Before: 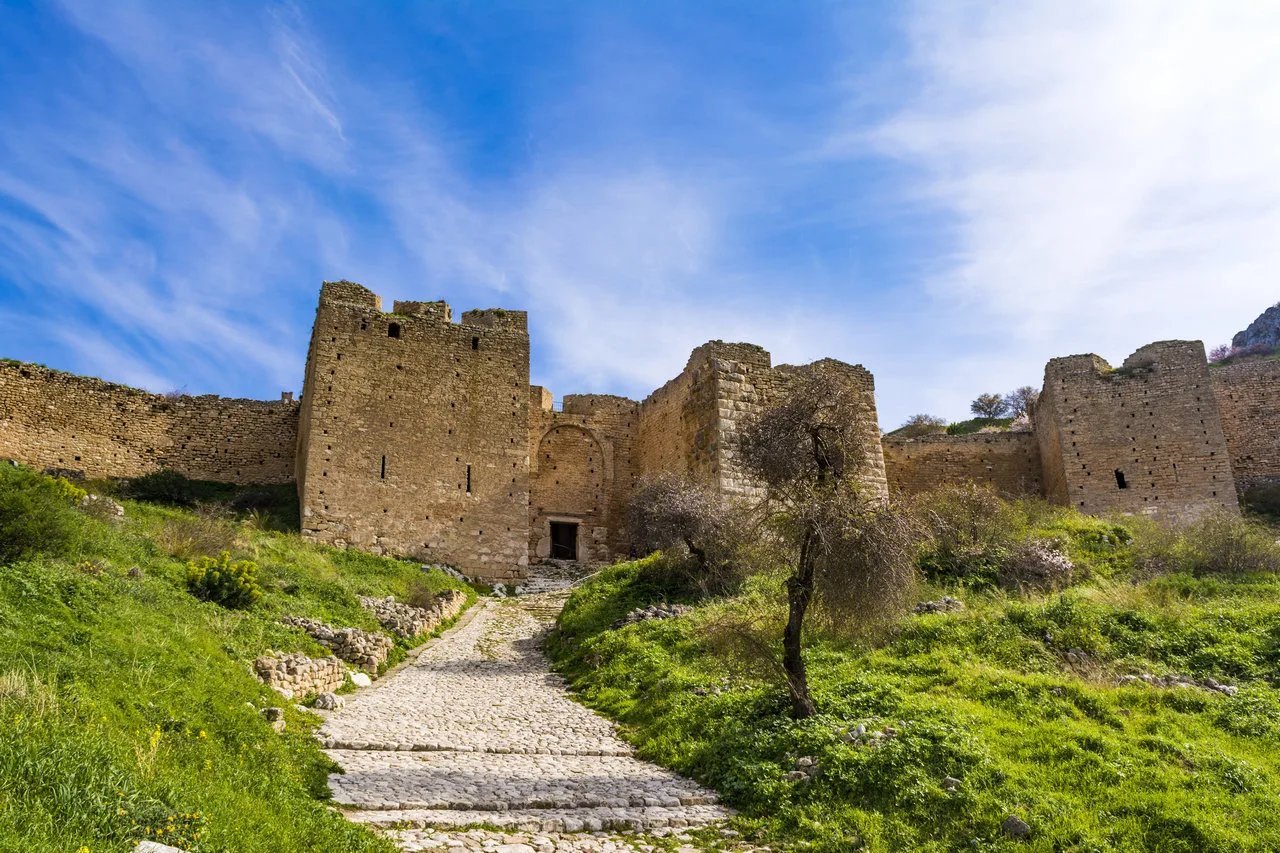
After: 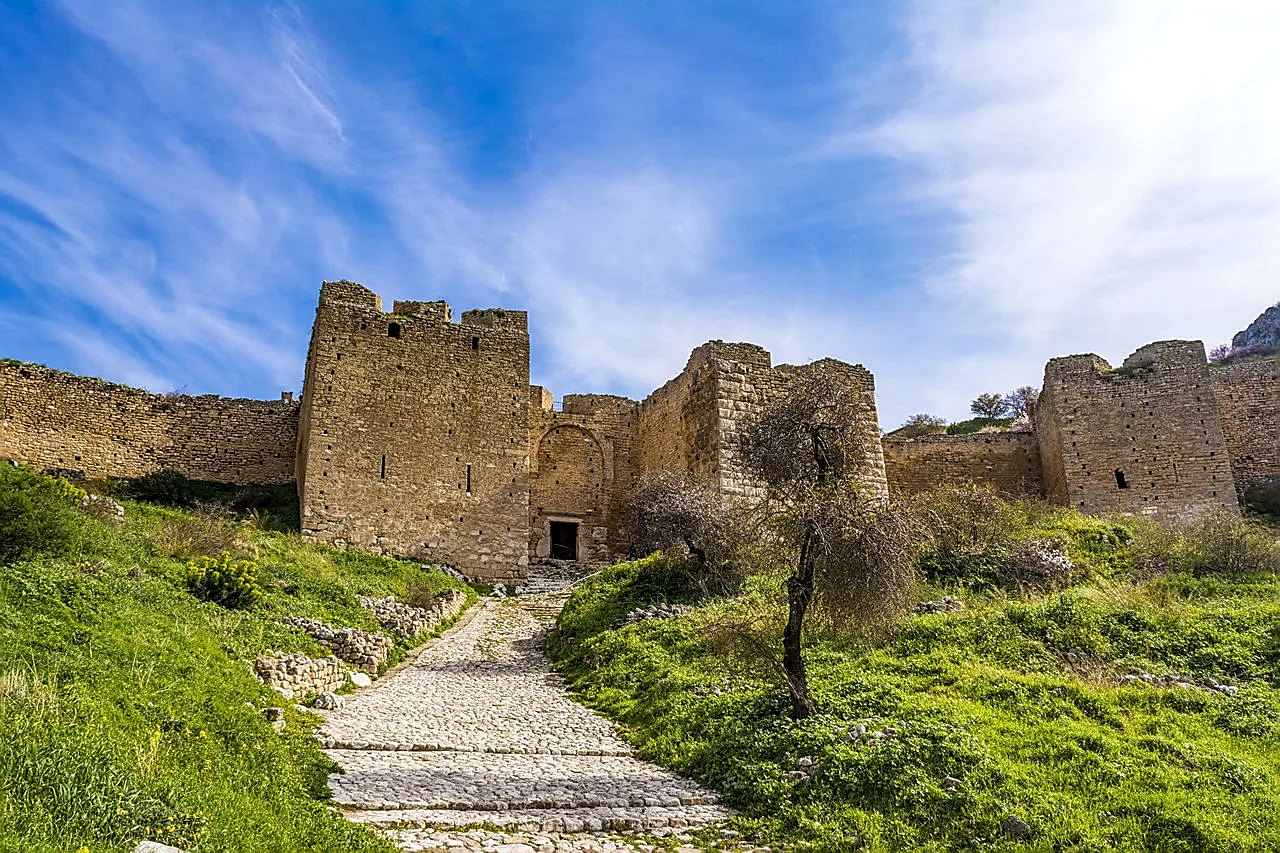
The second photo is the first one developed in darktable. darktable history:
local contrast: on, module defaults
sharpen: radius 1.415, amount 1.238, threshold 0.625
